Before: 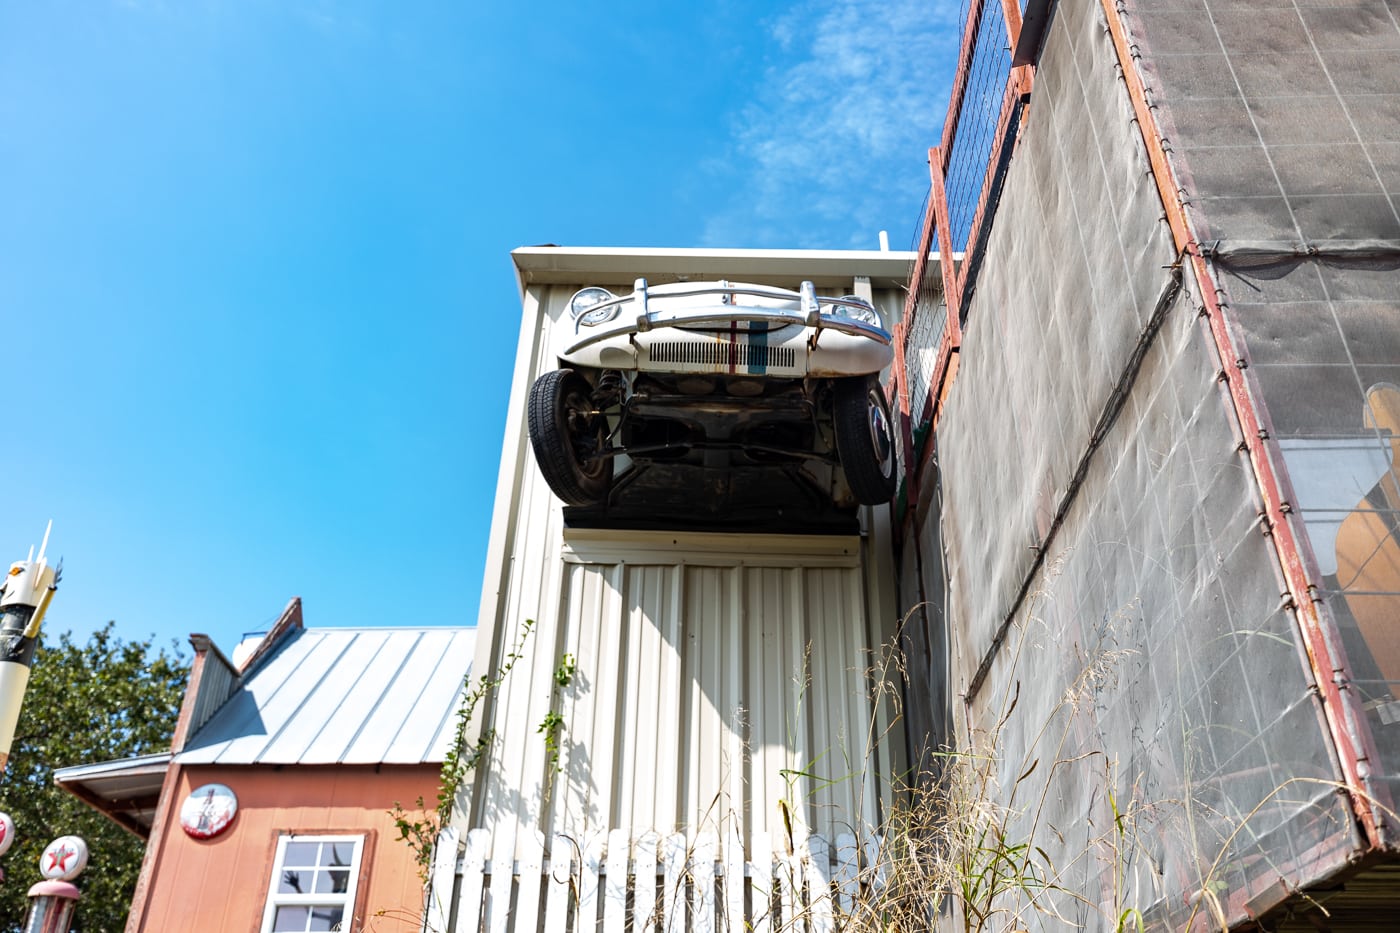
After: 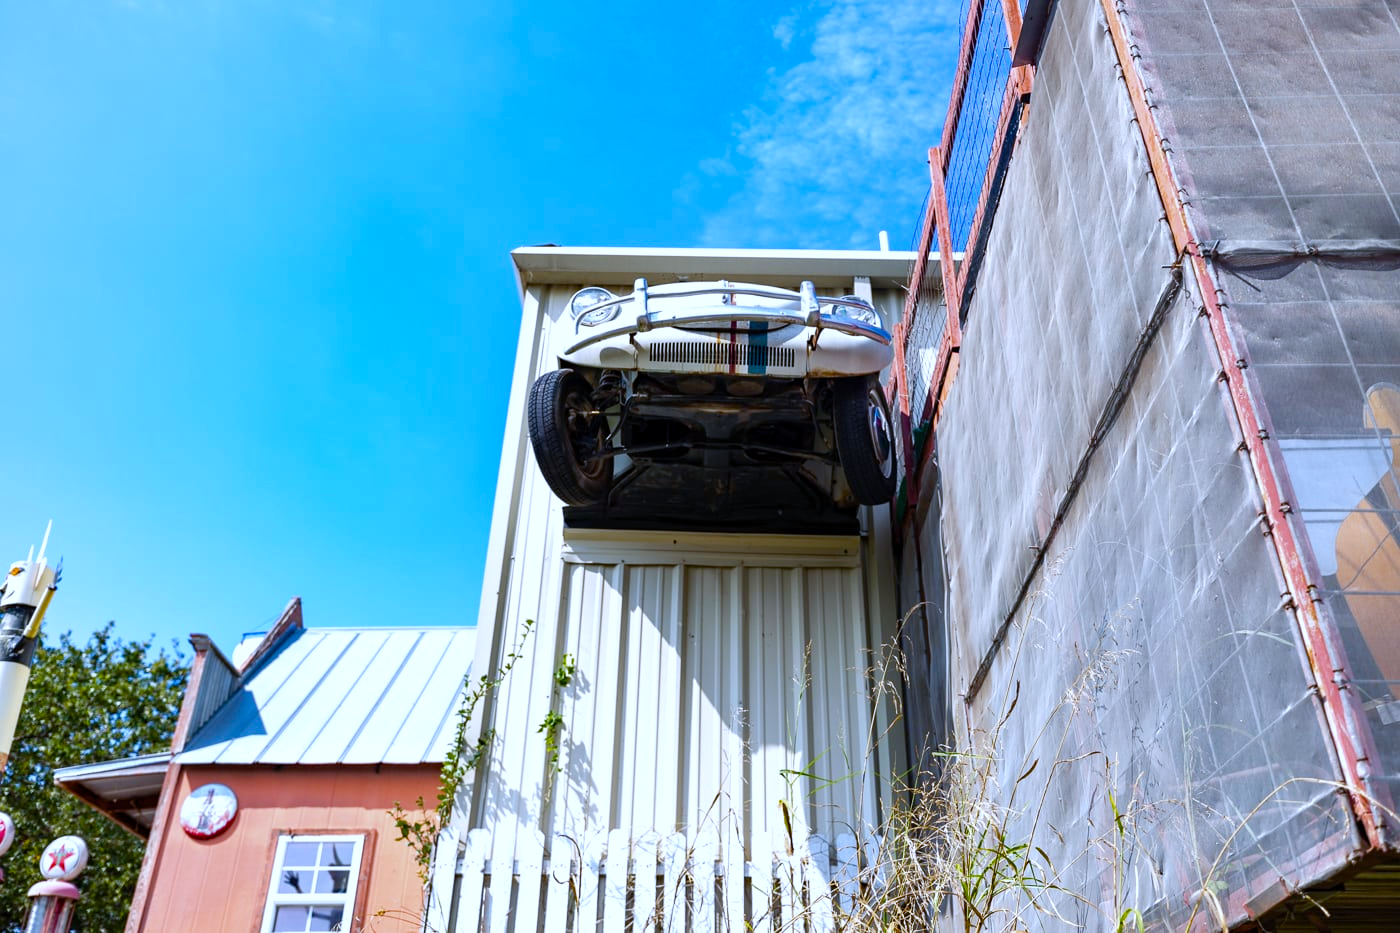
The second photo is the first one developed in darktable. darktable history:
white balance: red 0.948, green 1.02, blue 1.176
color balance rgb: perceptual saturation grading › global saturation 35%, perceptual saturation grading › highlights -30%, perceptual saturation grading › shadows 35%, perceptual brilliance grading › global brilliance 3%, perceptual brilliance grading › highlights -3%, perceptual brilliance grading › shadows 3%
